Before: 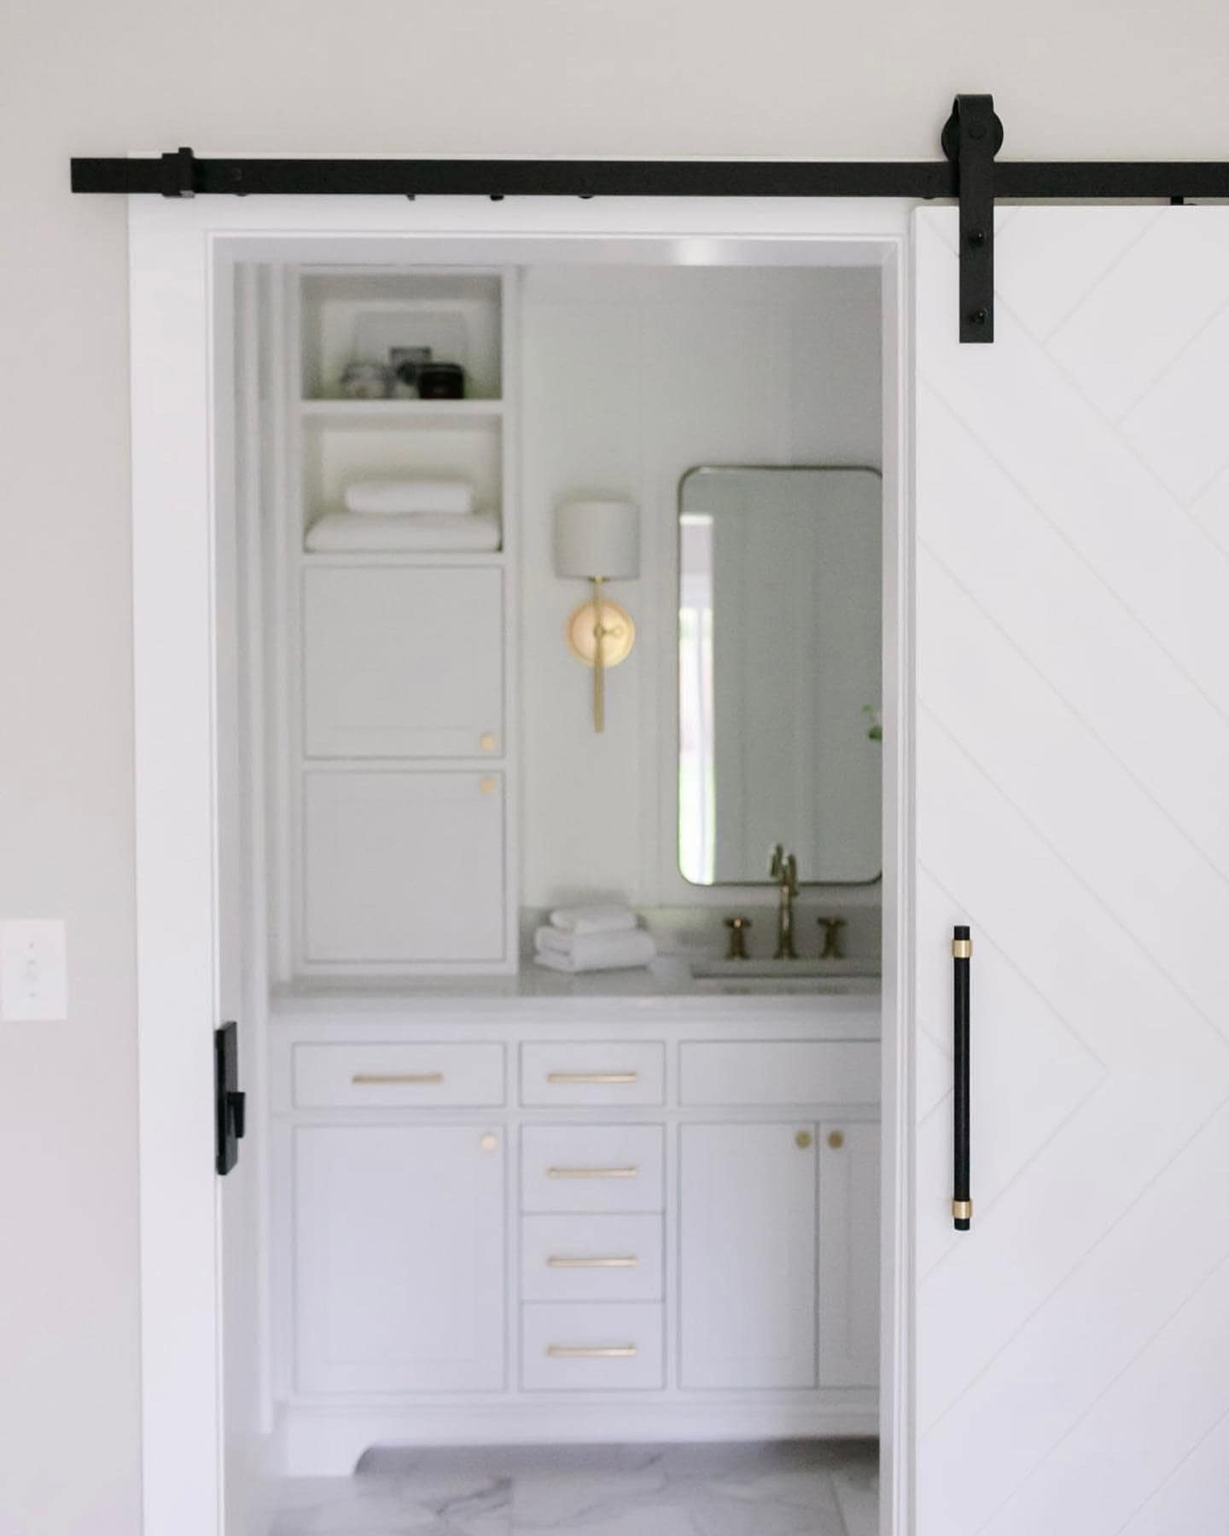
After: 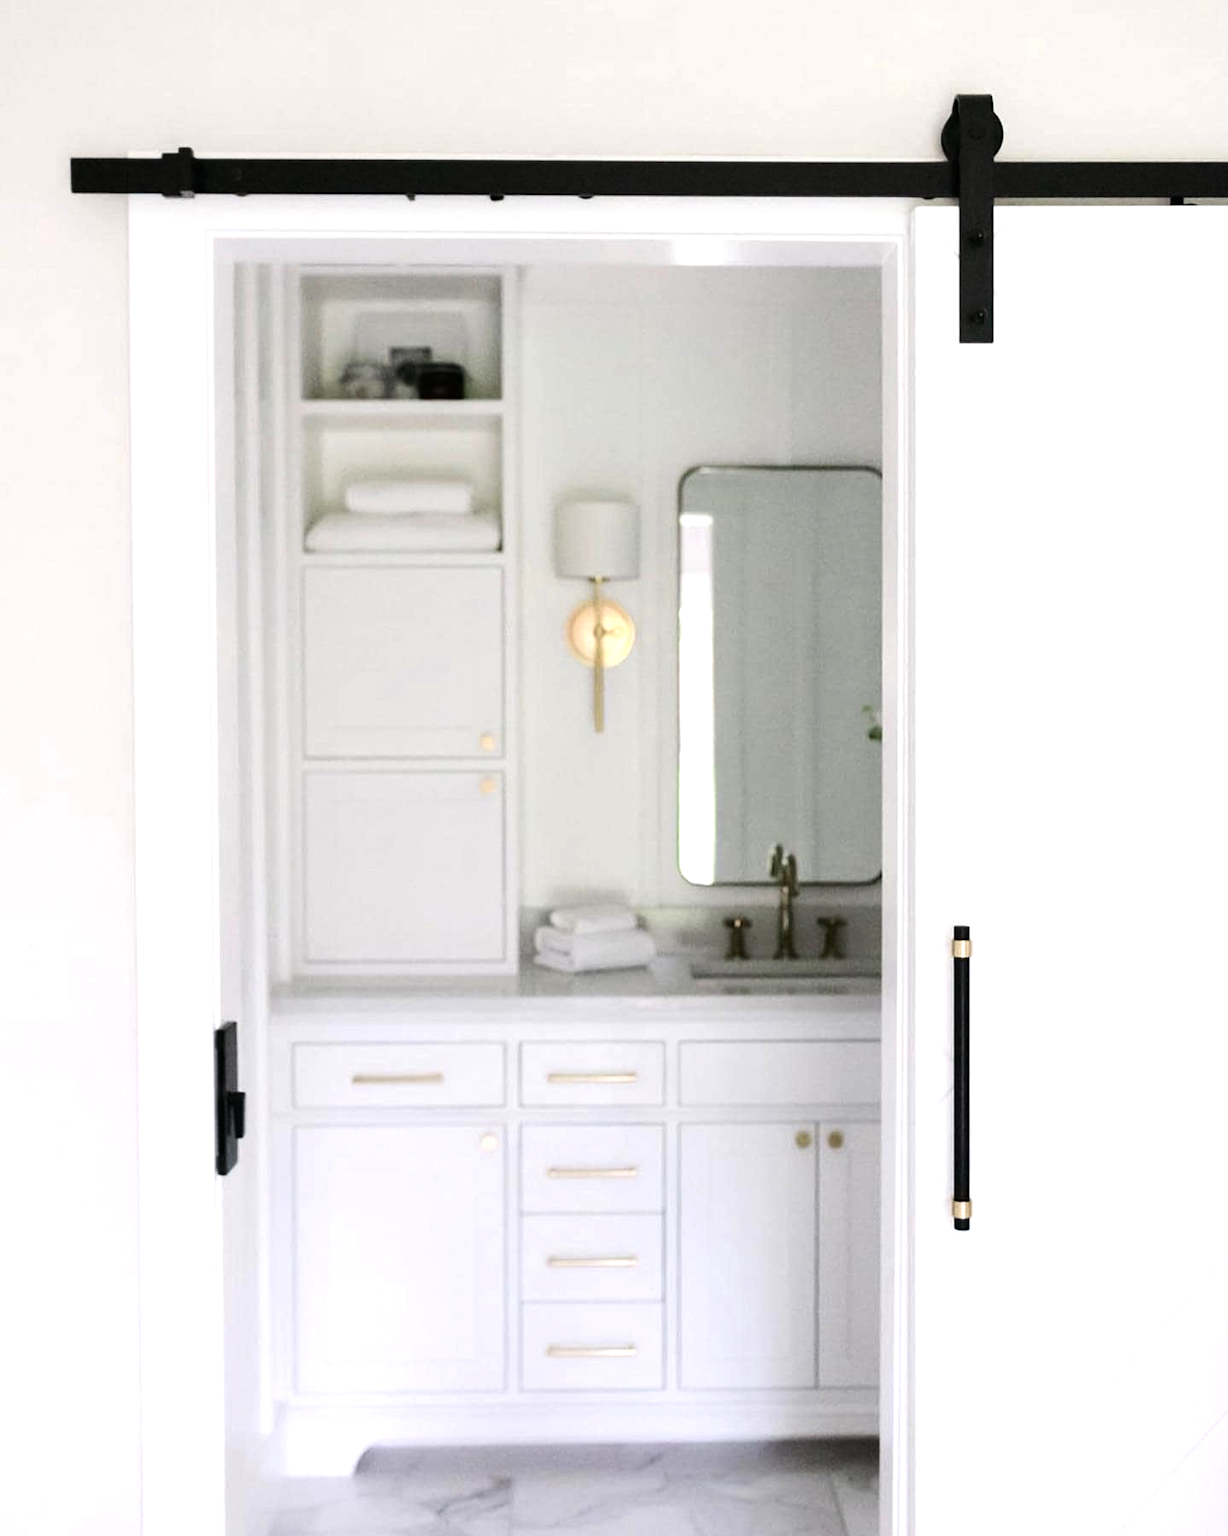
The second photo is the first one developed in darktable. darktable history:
tone equalizer: -8 EV -0.722 EV, -7 EV -0.677 EV, -6 EV -0.57 EV, -5 EV -0.366 EV, -3 EV 0.404 EV, -2 EV 0.6 EV, -1 EV 0.683 EV, +0 EV 0.748 EV, edges refinement/feathering 500, mask exposure compensation -1.57 EV, preserve details no
